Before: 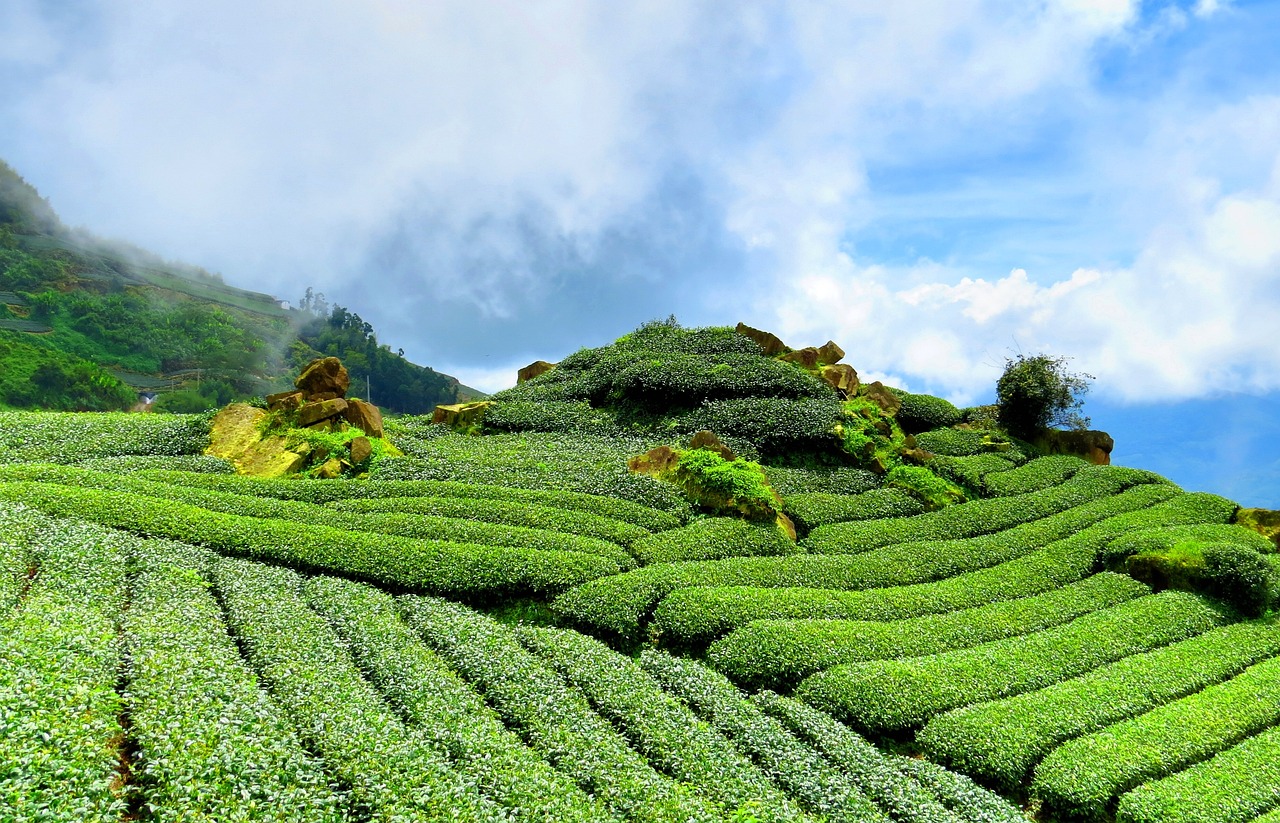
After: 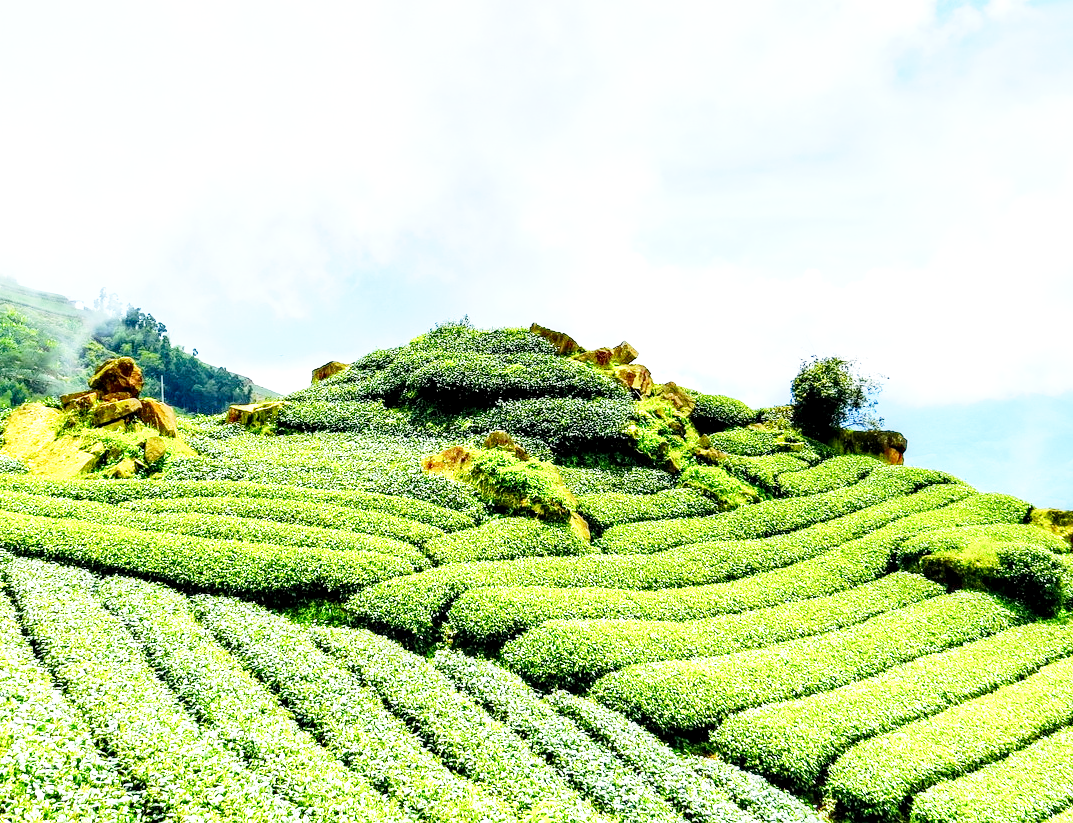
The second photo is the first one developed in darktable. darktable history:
tone equalizer: on, module defaults
color balance rgb: on, module defaults
local contrast: highlights 60%, shadows 60%, detail 160%
tone curve: curves: ch0 [(0, 0.023) (0.217, 0.19) (0.754, 0.801) (1, 0.977)]; ch1 [(0, 0) (0.392, 0.398) (0.5, 0.5) (0.521, 0.529) (0.56, 0.592) (1, 1)]; ch2 [(0, 0) (0.5, 0.5) (0.579, 0.561) (0.65, 0.657) (1, 1)], color space Lab, independent channels, preserve colors none
crop: left 16.145%
base curve: curves: ch0 [(0, 0) (0.005, 0.002) (0.15, 0.3) (0.4, 0.7) (0.75, 0.95) (1, 1)], preserve colors none
exposure: black level correction 0, exposure 1.1 EV, compensate exposure bias true, compensate highlight preservation false
